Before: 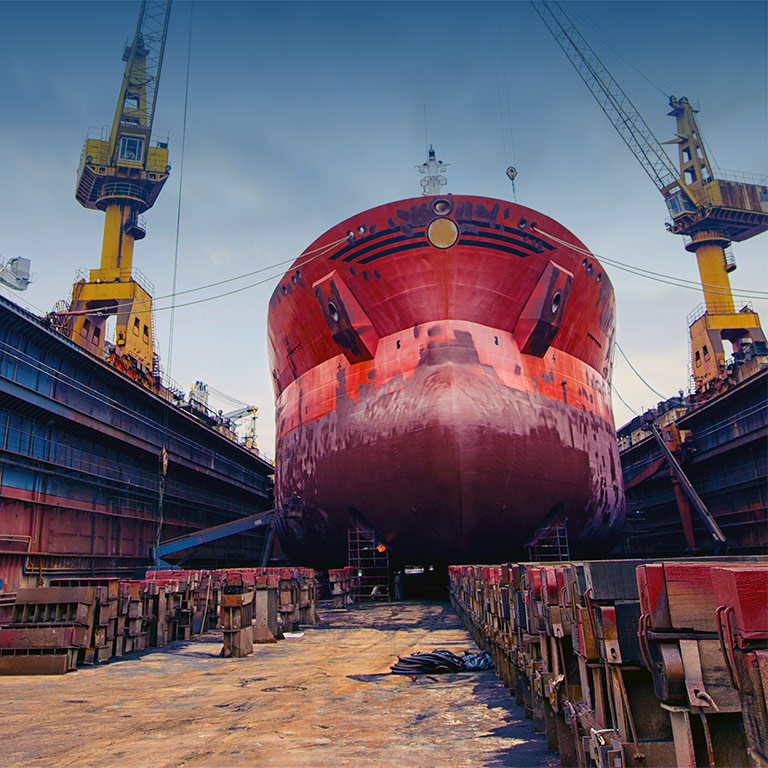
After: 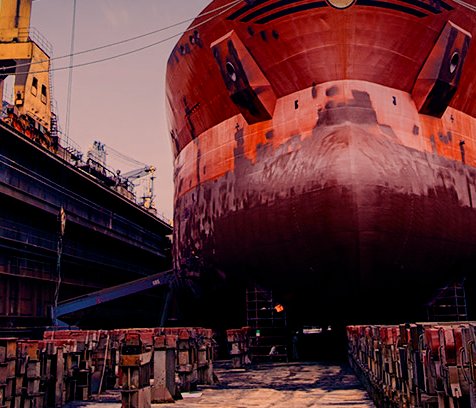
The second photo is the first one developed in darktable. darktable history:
tone curve: curves: ch0 [(0, 0) (0.003, 0.003) (0.011, 0.011) (0.025, 0.025) (0.044, 0.044) (0.069, 0.068) (0.1, 0.098) (0.136, 0.134) (0.177, 0.175) (0.224, 0.221) (0.277, 0.273) (0.335, 0.33) (0.399, 0.393) (0.468, 0.461) (0.543, 0.534) (0.623, 0.614) (0.709, 0.69) (0.801, 0.752) (0.898, 0.835) (1, 1)], preserve colors none
color calibration: illuminant as shot in camera, x 0.379, y 0.396, temperature 4138.76 K
crop: left 13.312%, top 31.28%, right 24.627%, bottom 15.582%
white balance: red 1.045, blue 0.932
filmic rgb: middle gray luminance 29%, black relative exposure -10.3 EV, white relative exposure 5.5 EV, threshold 6 EV, target black luminance 0%, hardness 3.95, latitude 2.04%, contrast 1.132, highlights saturation mix 5%, shadows ↔ highlights balance 15.11%, add noise in highlights 0, preserve chrominance no, color science v3 (2019), use custom middle-gray values true, iterations of high-quality reconstruction 0, contrast in highlights soft, enable highlight reconstruction true
rotate and perspective: automatic cropping original format, crop left 0, crop top 0
color zones: curves: ch0 [(0.018, 0.548) (0.224, 0.64) (0.425, 0.447) (0.675, 0.575) (0.732, 0.579)]; ch1 [(0.066, 0.487) (0.25, 0.5) (0.404, 0.43) (0.75, 0.421) (0.956, 0.421)]; ch2 [(0.044, 0.561) (0.215, 0.465) (0.399, 0.544) (0.465, 0.548) (0.614, 0.447) (0.724, 0.43) (0.882, 0.623) (0.956, 0.632)]
color correction: highlights a* 17.88, highlights b* 18.79
